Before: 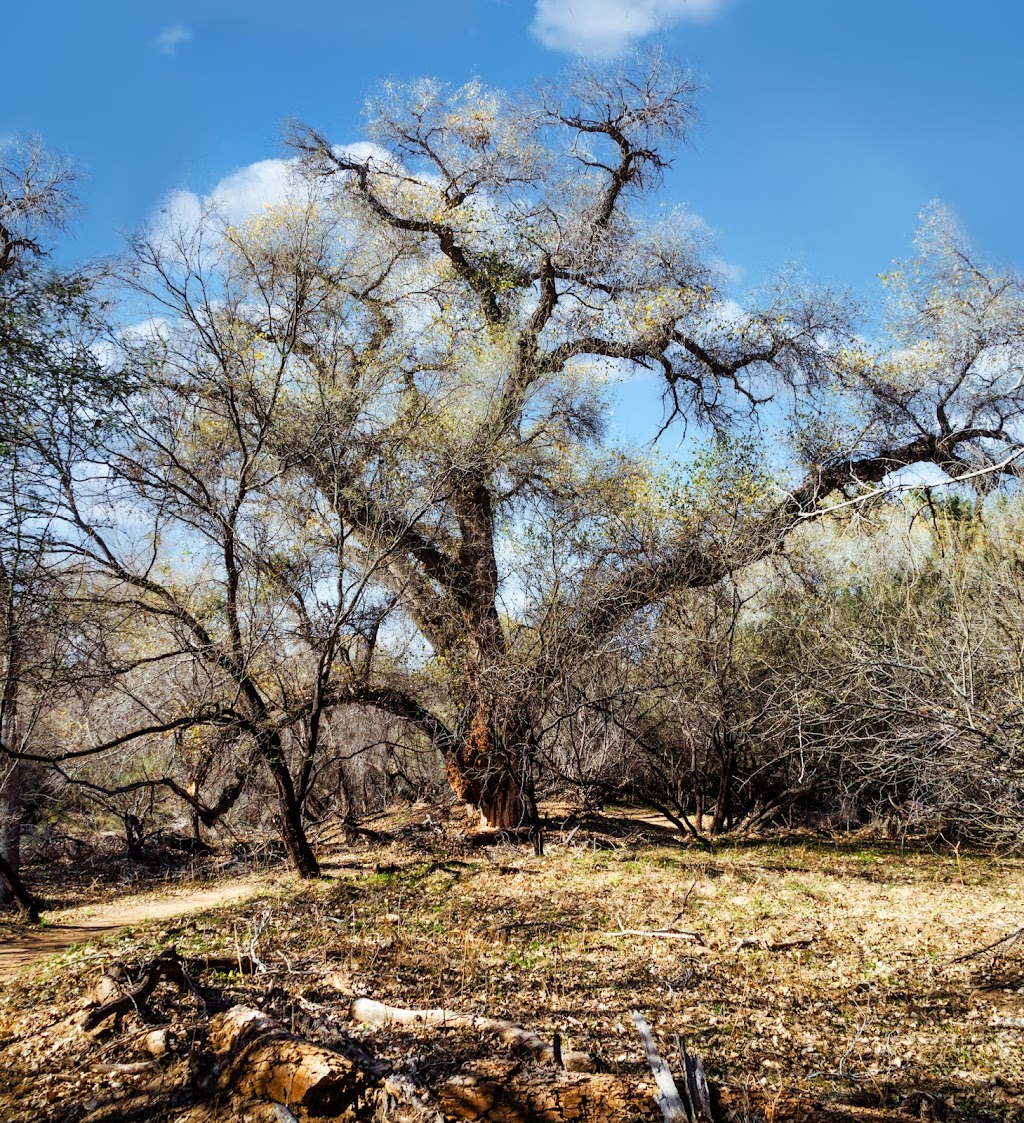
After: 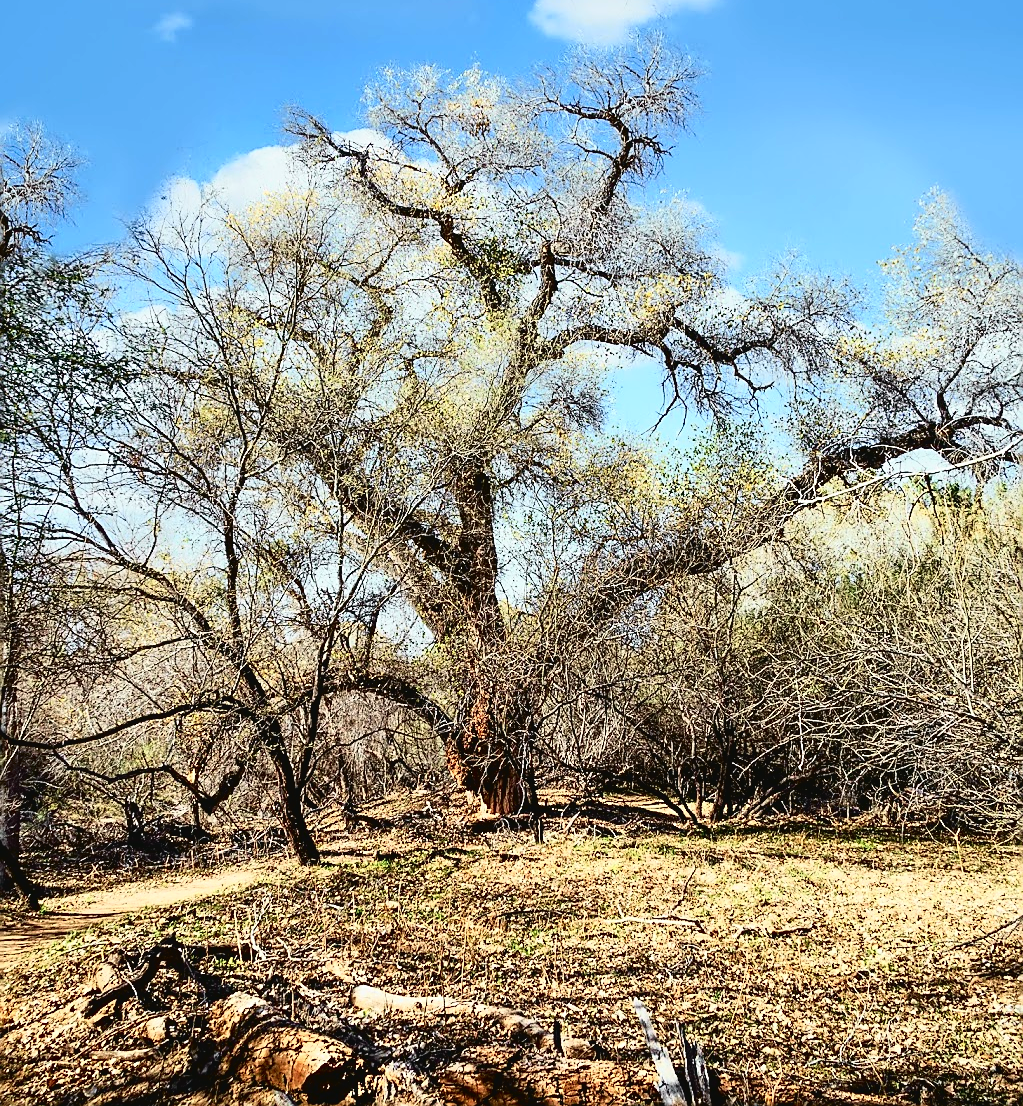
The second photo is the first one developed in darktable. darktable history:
tone curve: curves: ch0 [(0.003, 0.032) (0.037, 0.037) (0.149, 0.117) (0.297, 0.318) (0.41, 0.48) (0.541, 0.649) (0.722, 0.857) (0.875, 0.946) (1, 0.98)]; ch1 [(0, 0) (0.305, 0.325) (0.453, 0.437) (0.482, 0.474) (0.501, 0.498) (0.506, 0.503) (0.559, 0.576) (0.6, 0.635) (0.656, 0.707) (1, 1)]; ch2 [(0, 0) (0.323, 0.277) (0.408, 0.399) (0.45, 0.48) (0.499, 0.502) (0.515, 0.532) (0.573, 0.602) (0.653, 0.675) (0.75, 0.756) (1, 1)], color space Lab, independent channels, preserve colors none
crop: top 1.181%, right 0.081%
sharpen: radius 1.42, amount 1.246, threshold 0.848
contrast brightness saturation: saturation -0.102
